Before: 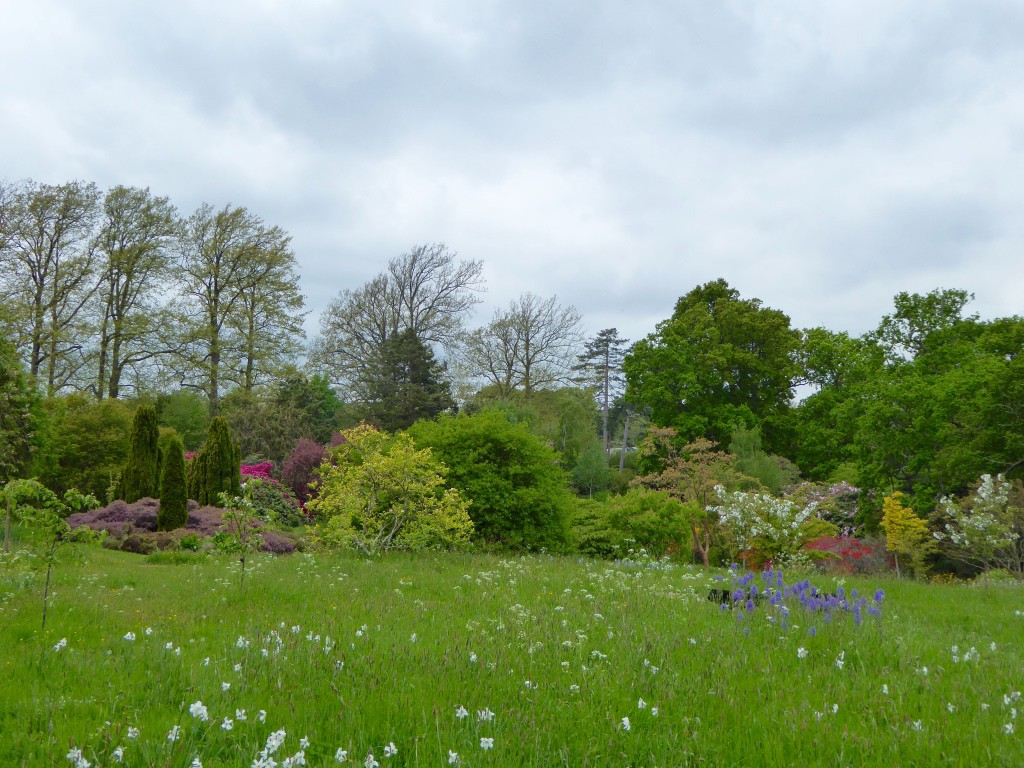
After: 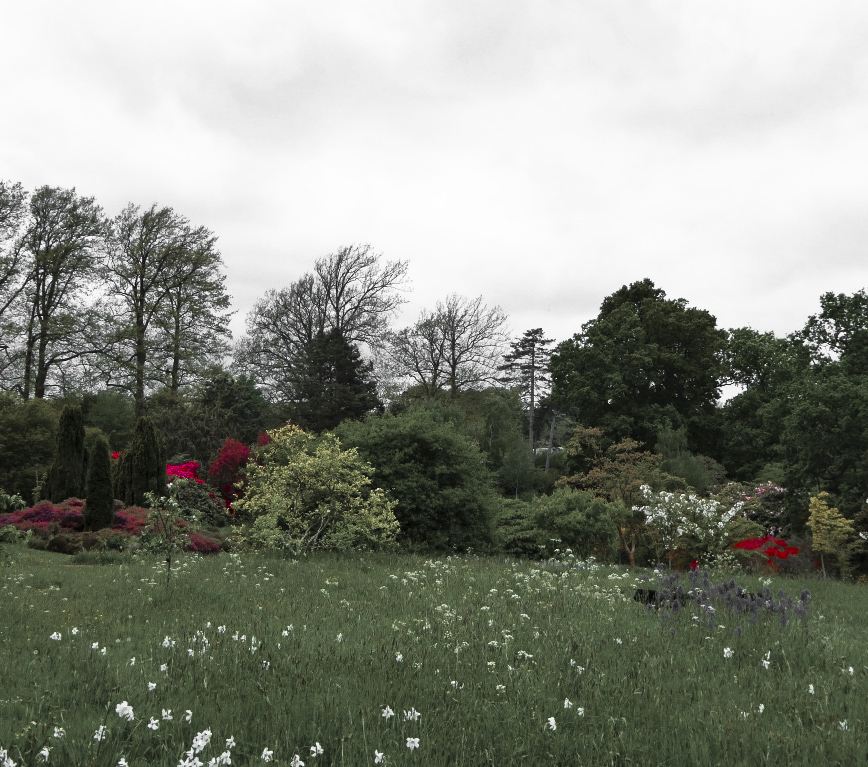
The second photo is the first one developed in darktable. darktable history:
crop: left 7.32%, right 7.865%
color balance rgb: perceptual saturation grading › global saturation 20%, perceptual saturation grading › highlights -25.234%, perceptual saturation grading › shadows 26.14%
tone curve: curves: ch0 [(0, 0) (0.56, 0.467) (0.846, 0.934) (1, 1)], preserve colors none
color zones: curves: ch1 [(0, 0.831) (0.08, 0.771) (0.157, 0.268) (0.241, 0.207) (0.562, -0.005) (0.714, -0.013) (0.876, 0.01) (1, 0.831)]
